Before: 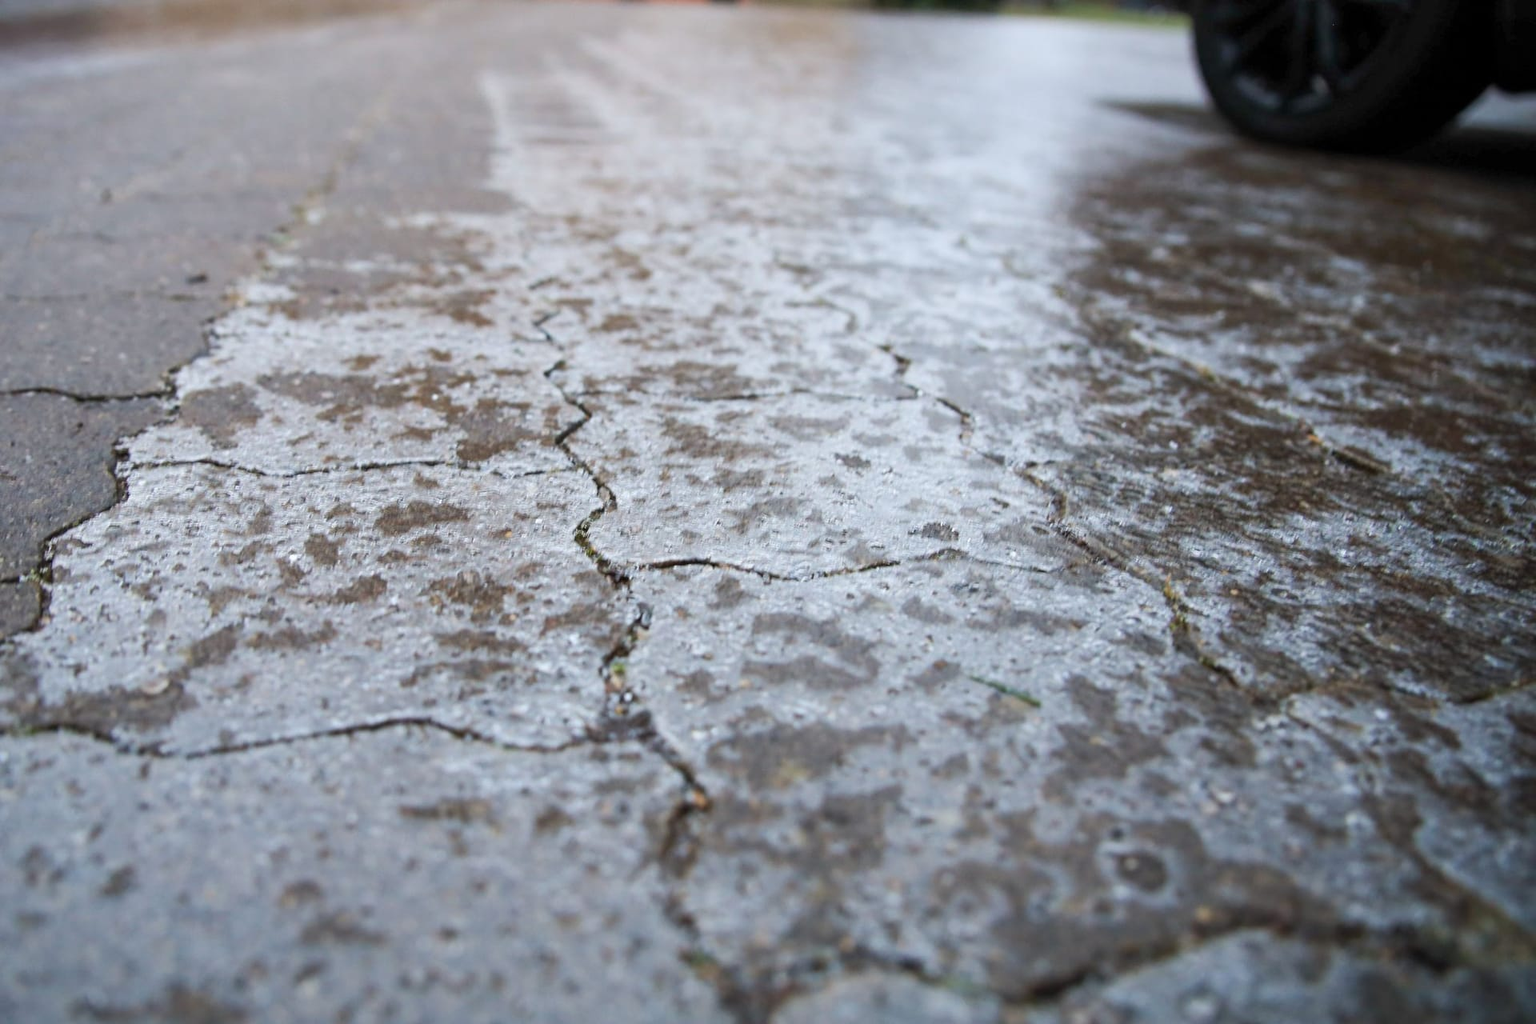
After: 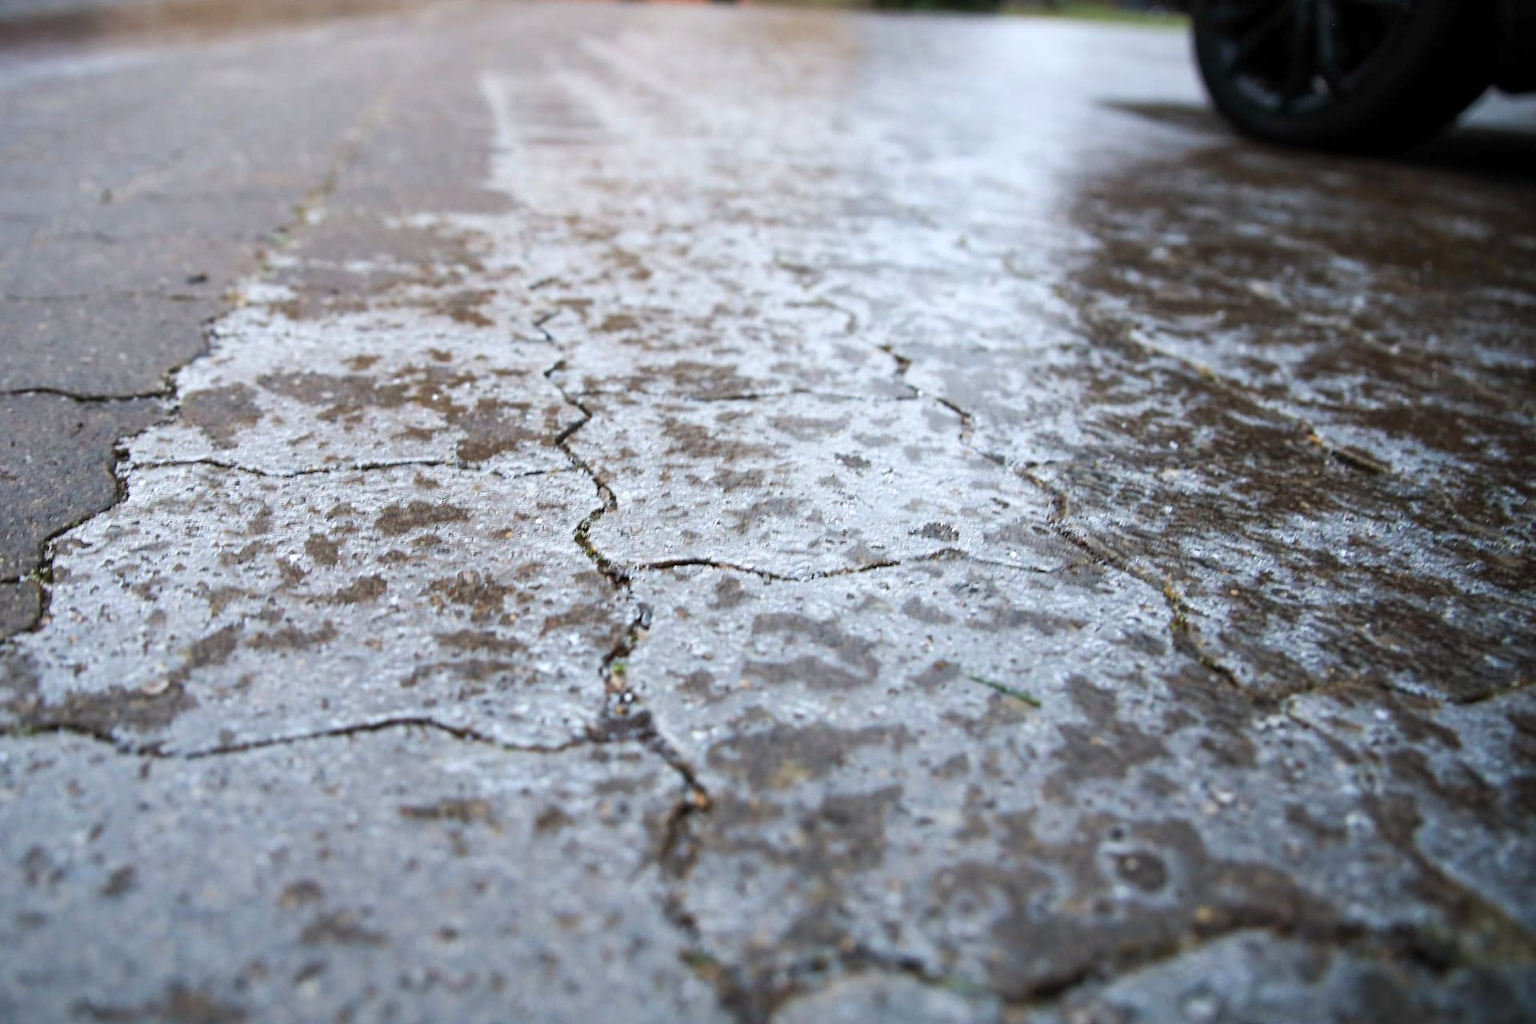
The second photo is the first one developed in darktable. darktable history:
white balance: red 1, blue 1
color balance: contrast 10%
